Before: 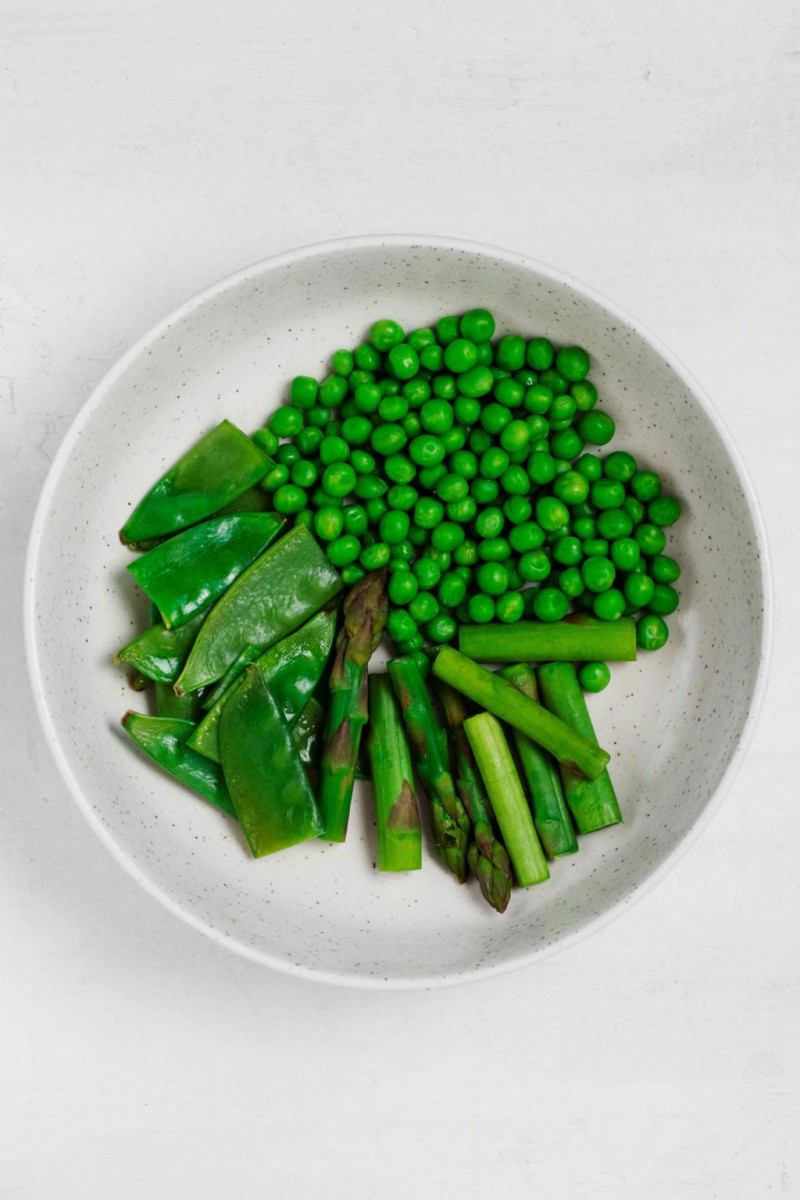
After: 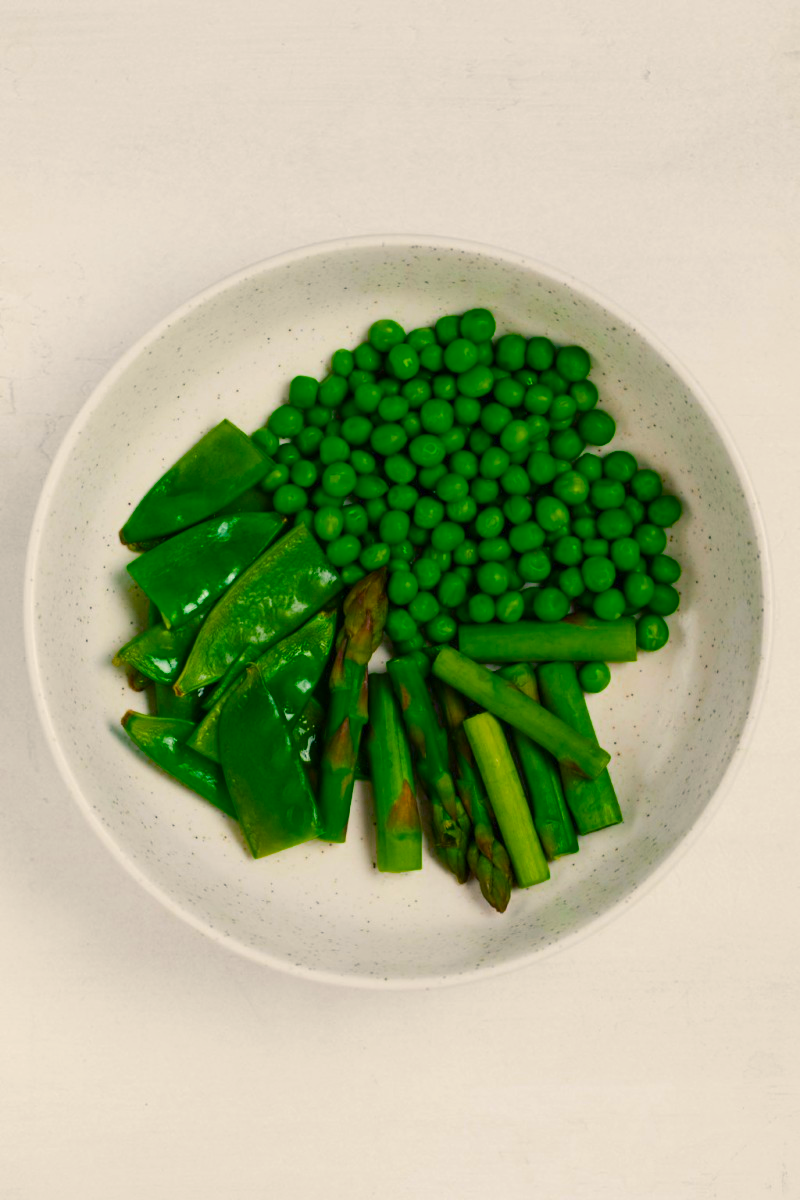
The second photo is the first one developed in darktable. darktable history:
color balance rgb: shadows lift › luminance -7.37%, shadows lift › chroma 2.331%, shadows lift › hue 166.89°, highlights gain › chroma 3.092%, highlights gain › hue 75.74°, linear chroma grading › global chroma 15.274%, perceptual saturation grading › global saturation 40.631%, perceptual brilliance grading › global brilliance 10.69%, global vibrance -7.853%, contrast -13.078%, saturation formula JzAzBz (2021)
